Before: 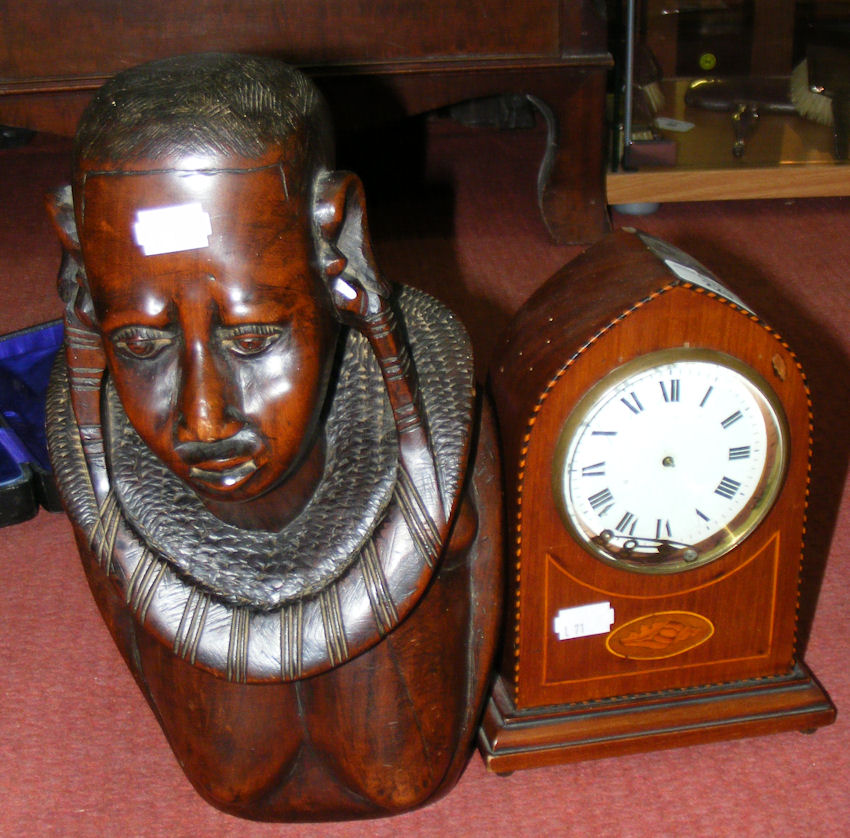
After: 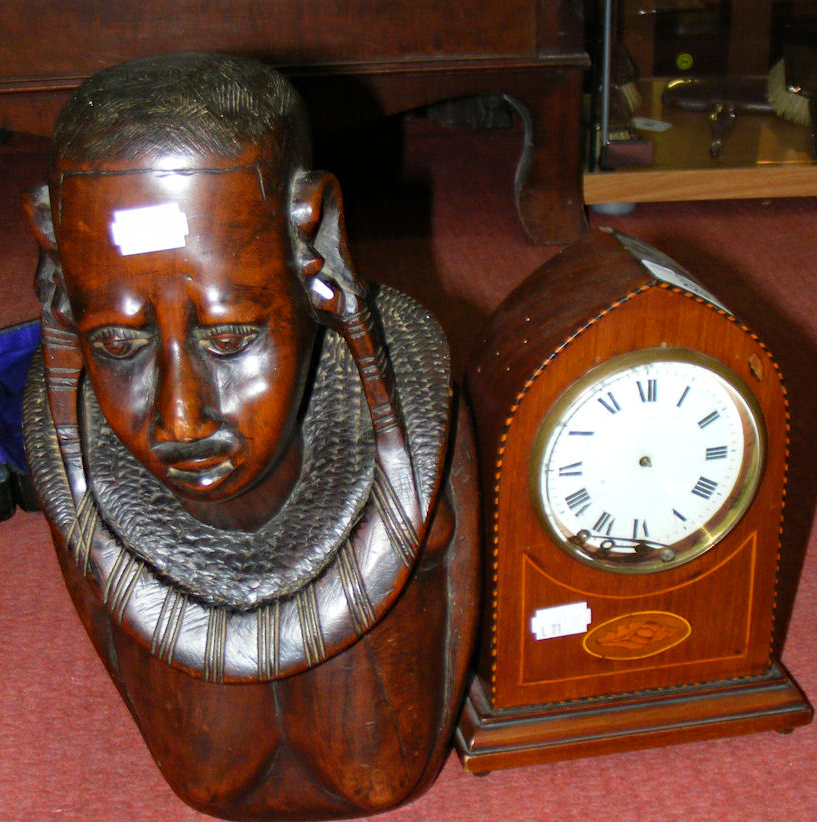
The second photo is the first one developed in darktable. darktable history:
haze removal: compatibility mode true, adaptive false
crop and rotate: left 2.748%, right 1.032%, bottom 1.834%
